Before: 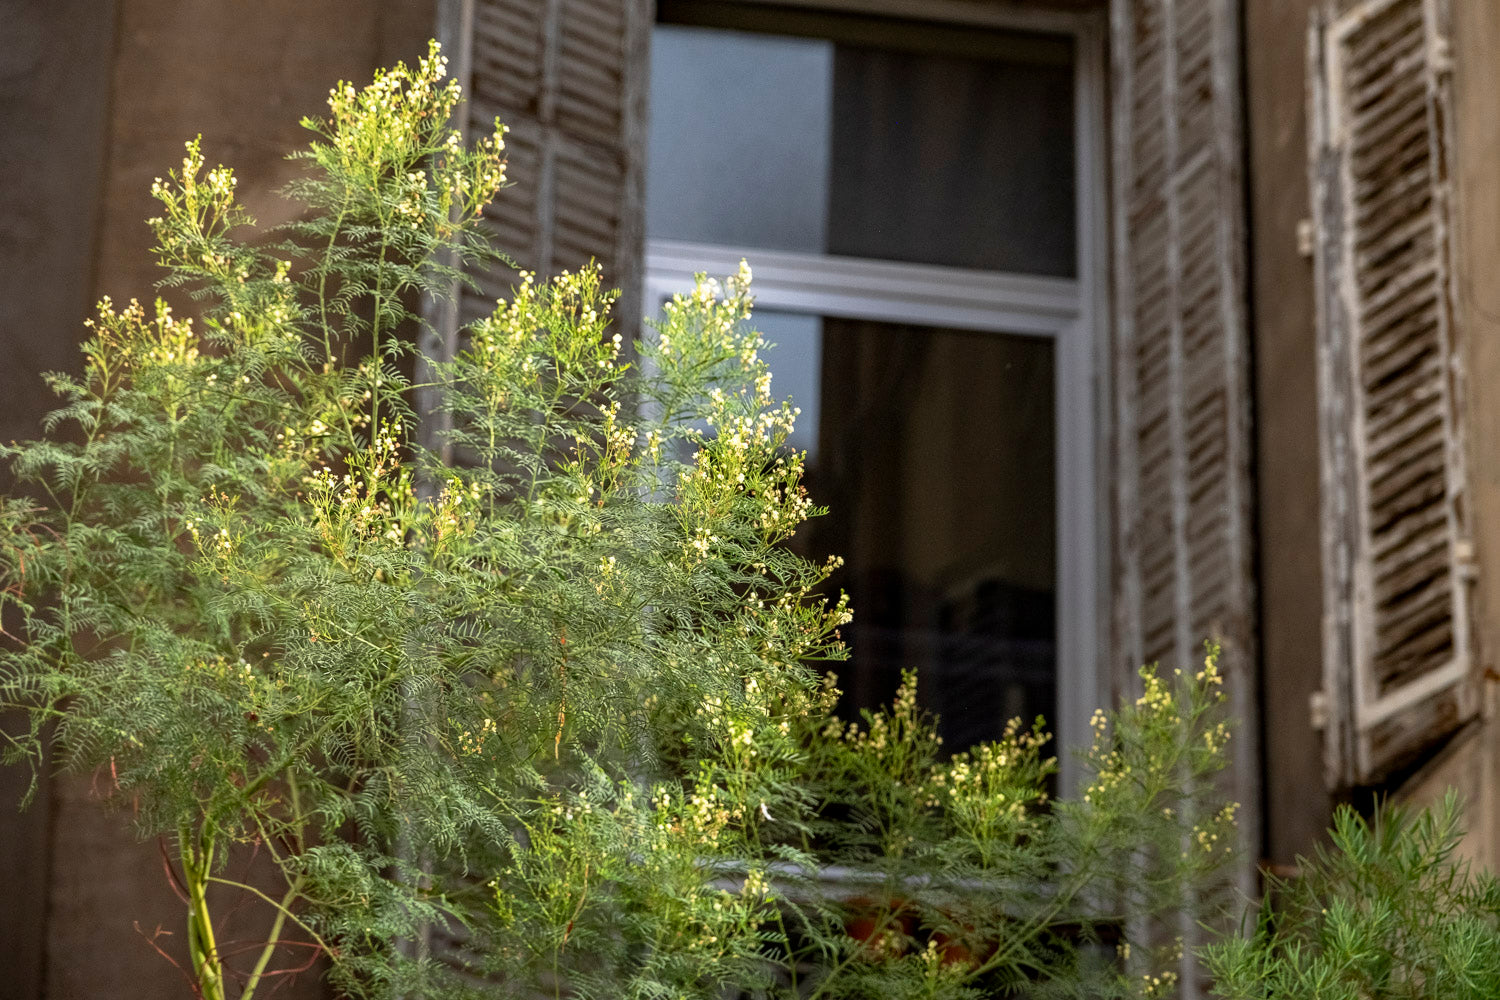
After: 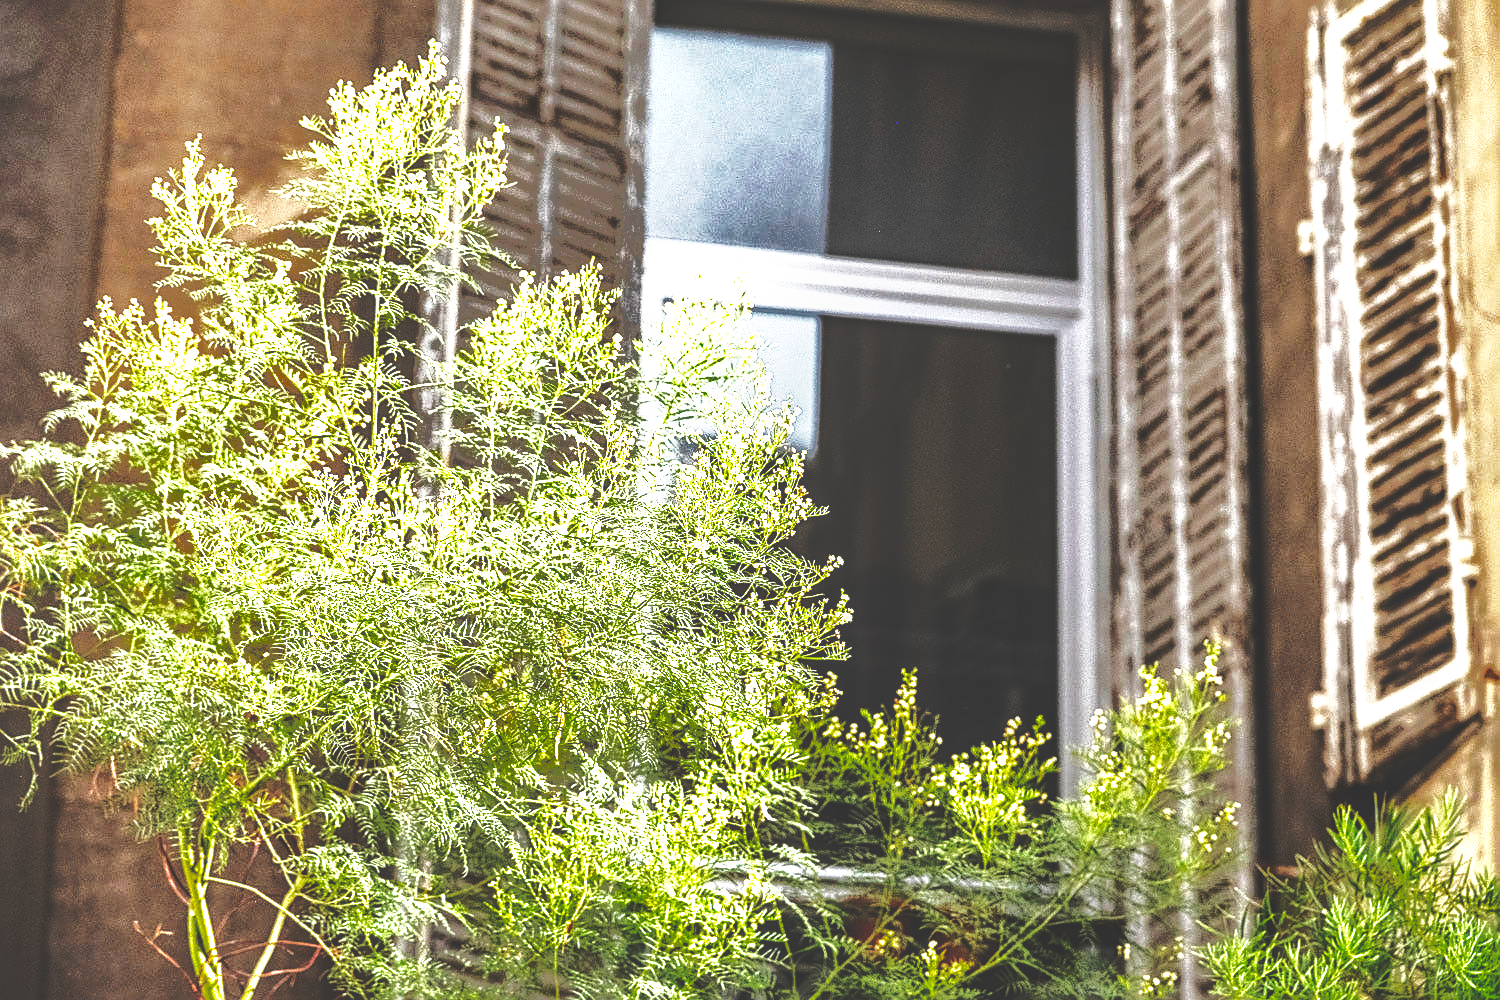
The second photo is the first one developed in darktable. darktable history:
local contrast: on, module defaults
rgb curve: curves: ch0 [(0, 0.186) (0.314, 0.284) (0.775, 0.708) (1, 1)], compensate middle gray true, preserve colors none
base curve: curves: ch0 [(0, 0) (0.007, 0.004) (0.027, 0.03) (0.046, 0.07) (0.207, 0.54) (0.442, 0.872) (0.673, 0.972) (1, 1)], preserve colors none
white balance: emerald 1
shadows and highlights: shadows 38.43, highlights -74.54
tone equalizer: -8 EV -1.08 EV, -7 EV -1.01 EV, -6 EV -0.867 EV, -5 EV -0.578 EV, -3 EV 0.578 EV, -2 EV 0.867 EV, -1 EV 1.01 EV, +0 EV 1.08 EV, edges refinement/feathering 500, mask exposure compensation -1.57 EV, preserve details no
sharpen: on, module defaults
exposure: black level correction 0, exposure 0.9 EV, compensate highlight preservation false
